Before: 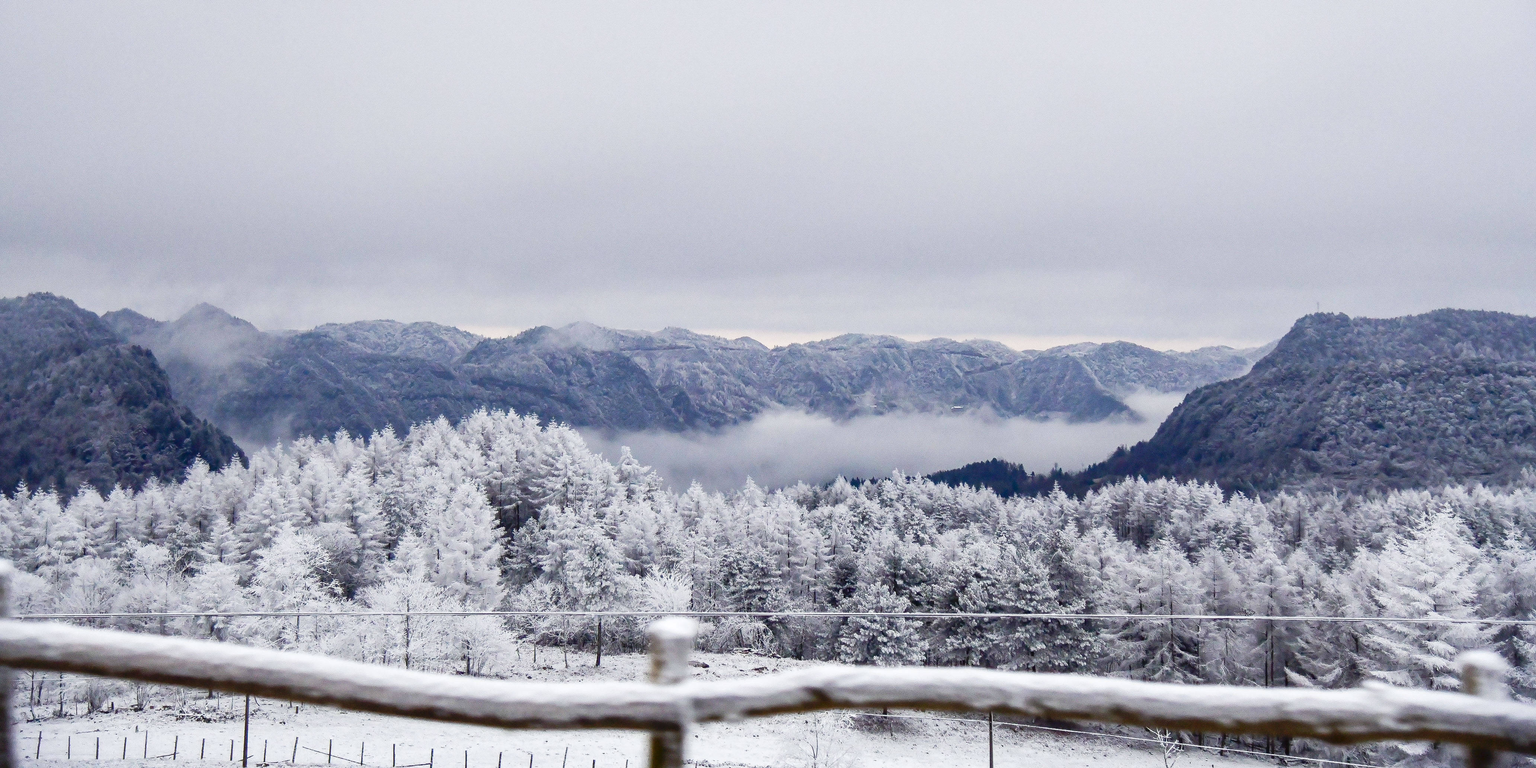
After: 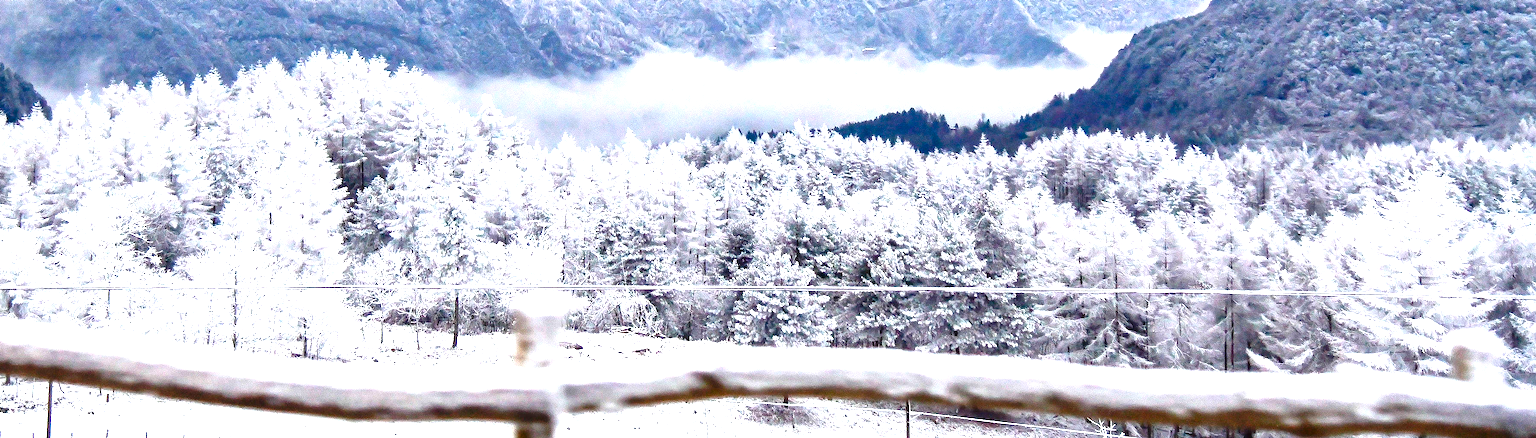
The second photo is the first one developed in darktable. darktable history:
crop and rotate: left 13.296%, top 47.542%, bottom 2.878%
exposure: black level correction 0, exposure 1.199 EV, compensate highlight preservation false
